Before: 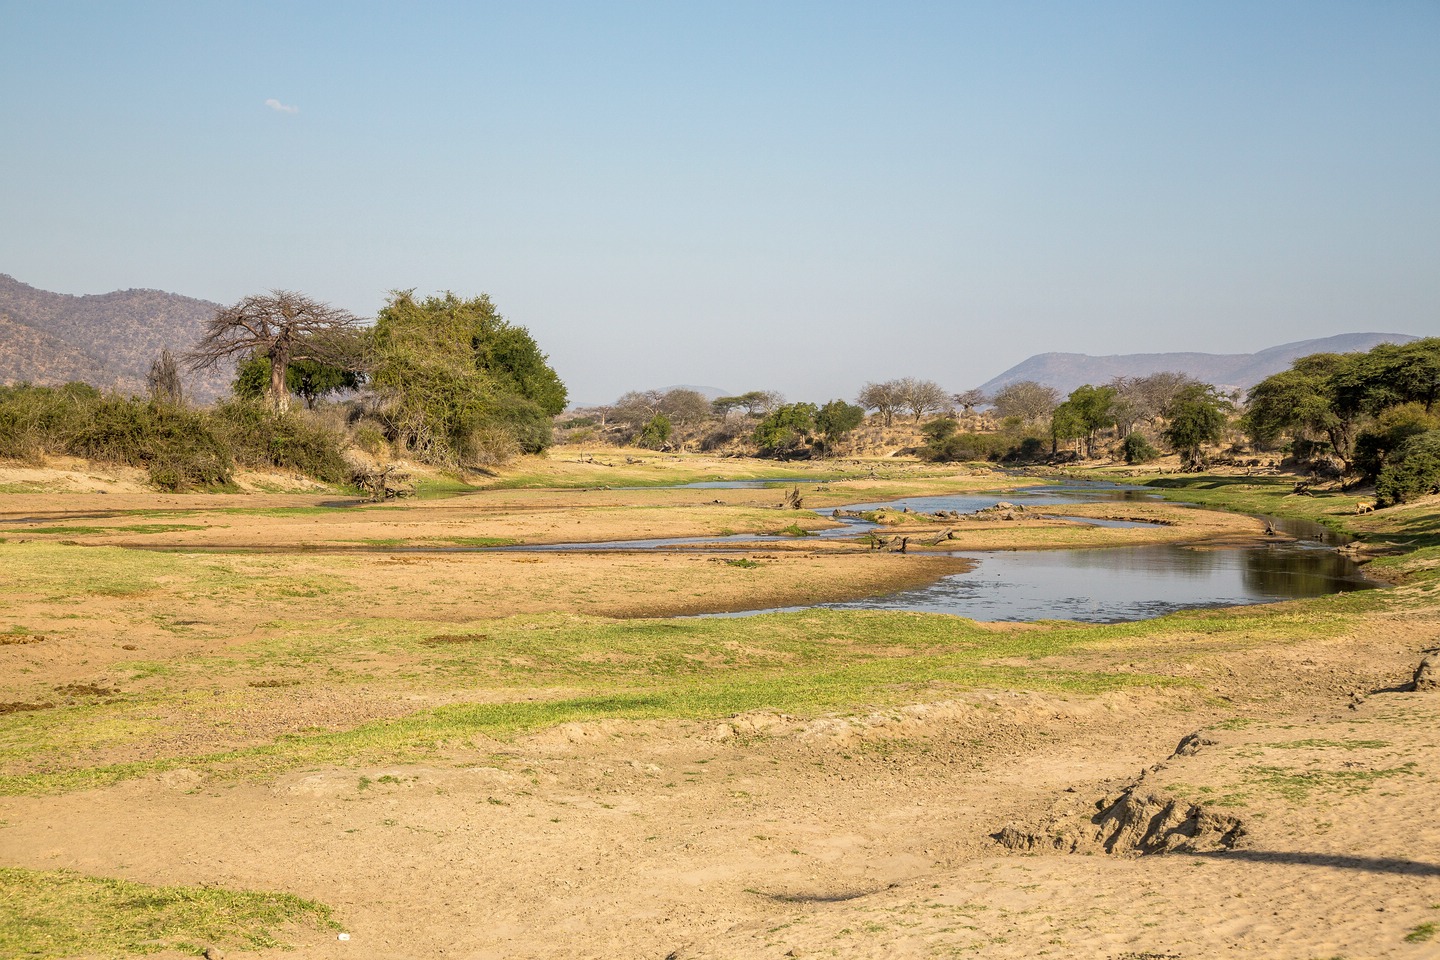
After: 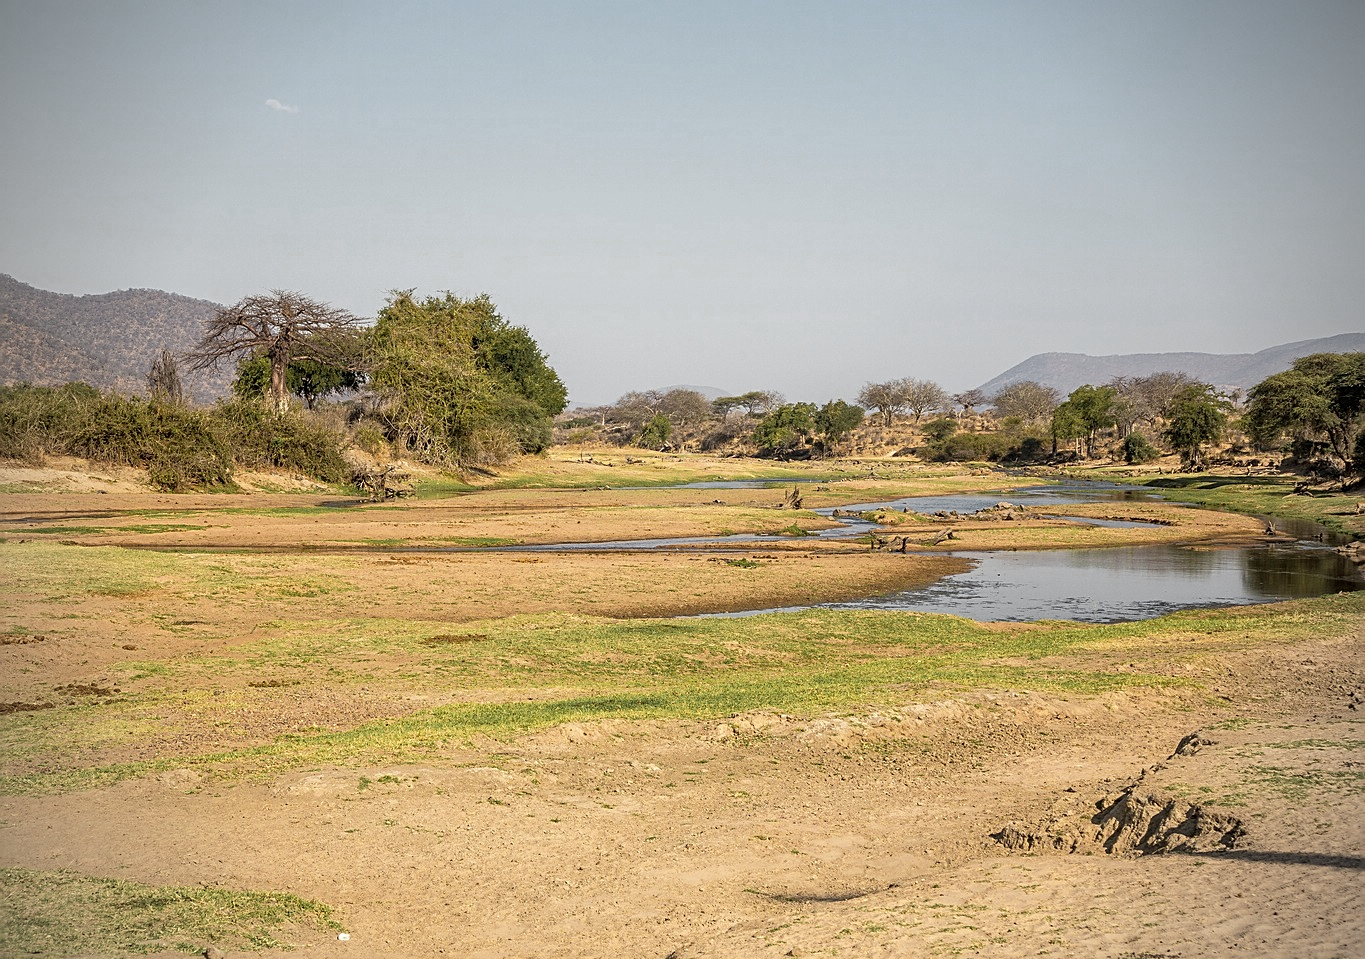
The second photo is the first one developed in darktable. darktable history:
crop and rotate: right 5.167%
sharpen: on, module defaults
color zones: curves: ch0 [(0.035, 0.242) (0.25, 0.5) (0.384, 0.214) (0.488, 0.255) (0.75, 0.5)]; ch1 [(0.063, 0.379) (0.25, 0.5) (0.354, 0.201) (0.489, 0.085) (0.729, 0.271)]; ch2 [(0.25, 0.5) (0.38, 0.517) (0.442, 0.51) (0.735, 0.456)]
vignetting: on, module defaults
contrast brightness saturation: saturation -0.05
